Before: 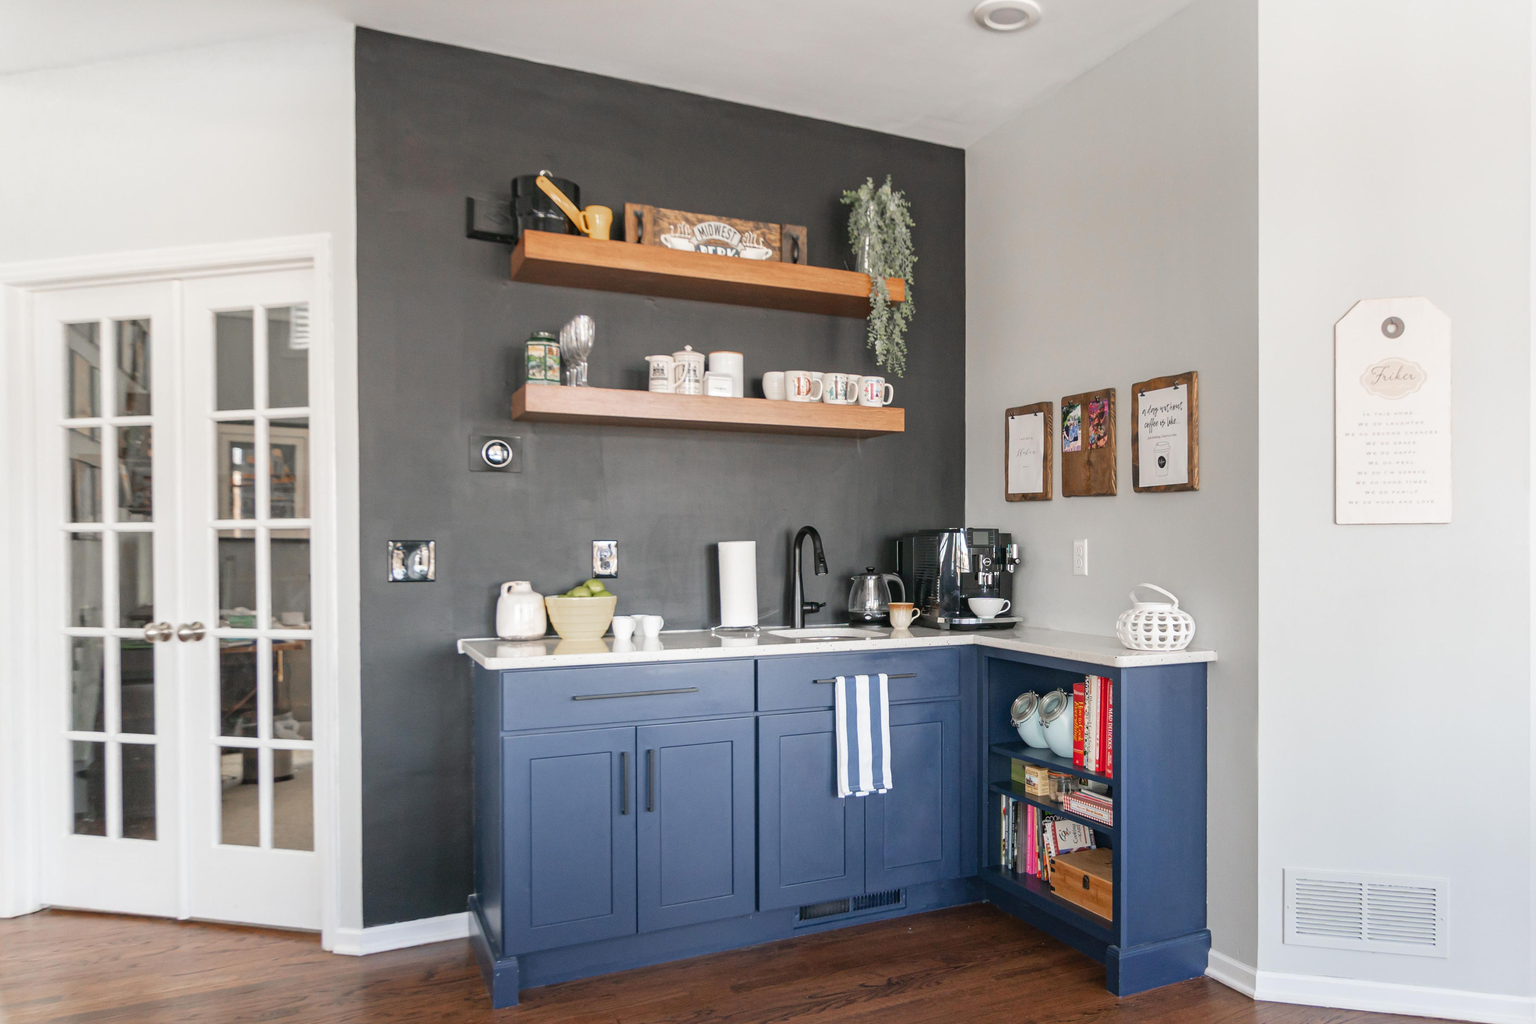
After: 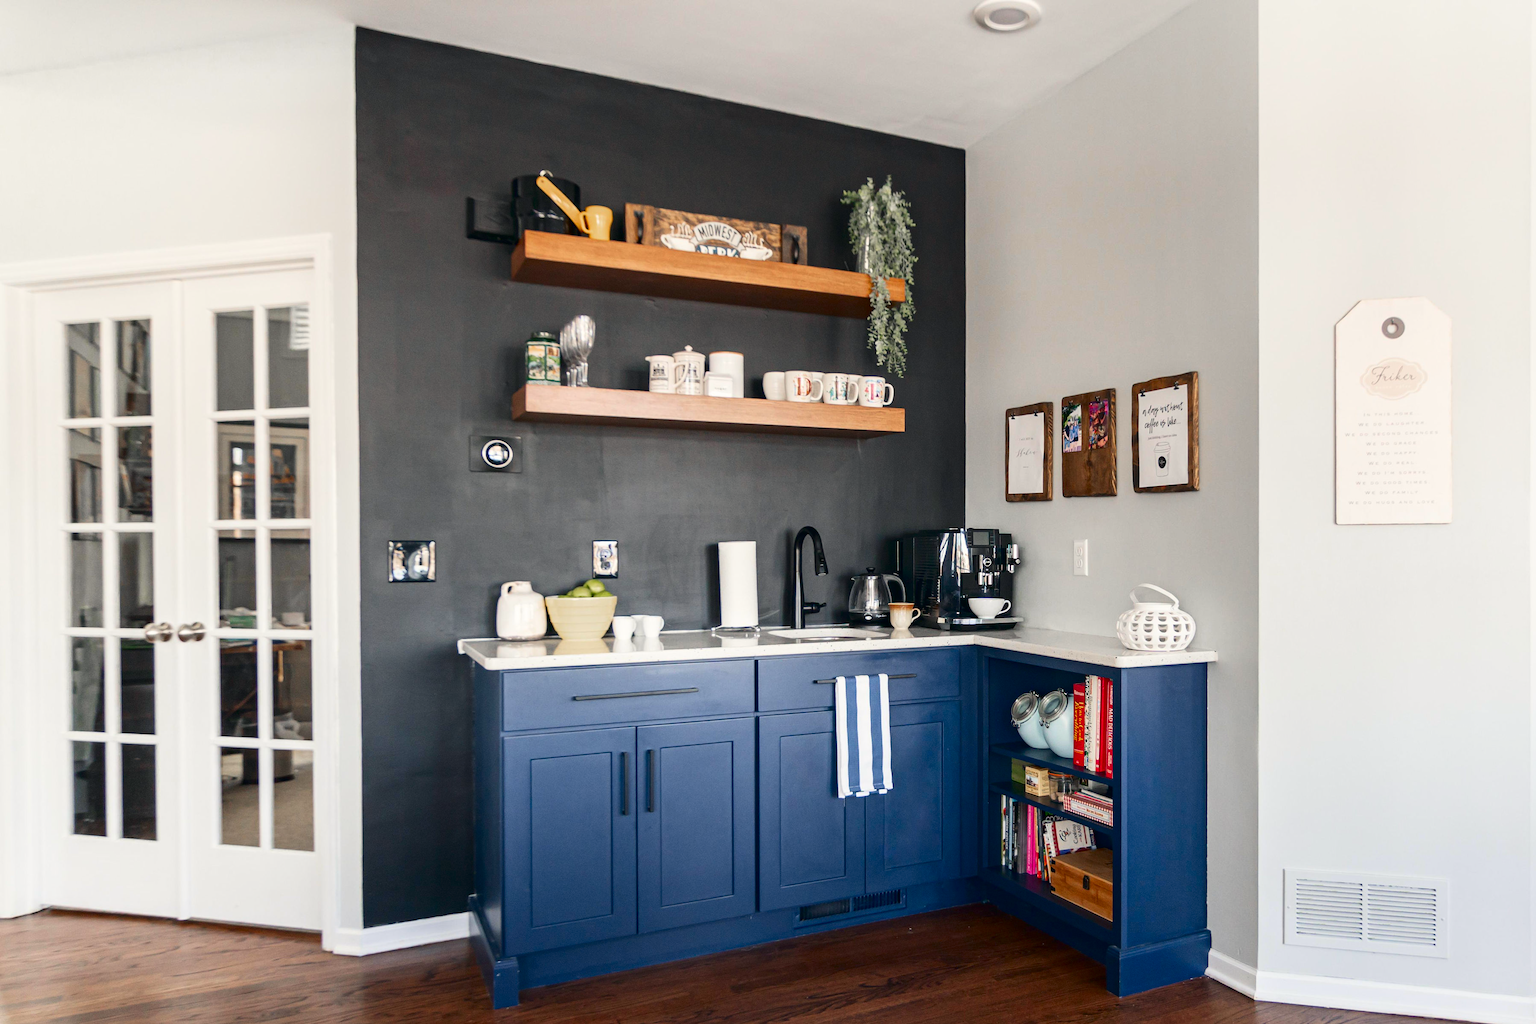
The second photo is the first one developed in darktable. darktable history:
exposure: compensate highlight preservation false
contrast brightness saturation: contrast 0.21, brightness -0.11, saturation 0.21
color correction: highlights a* 0.207, highlights b* 2.7, shadows a* -0.874, shadows b* -4.78
